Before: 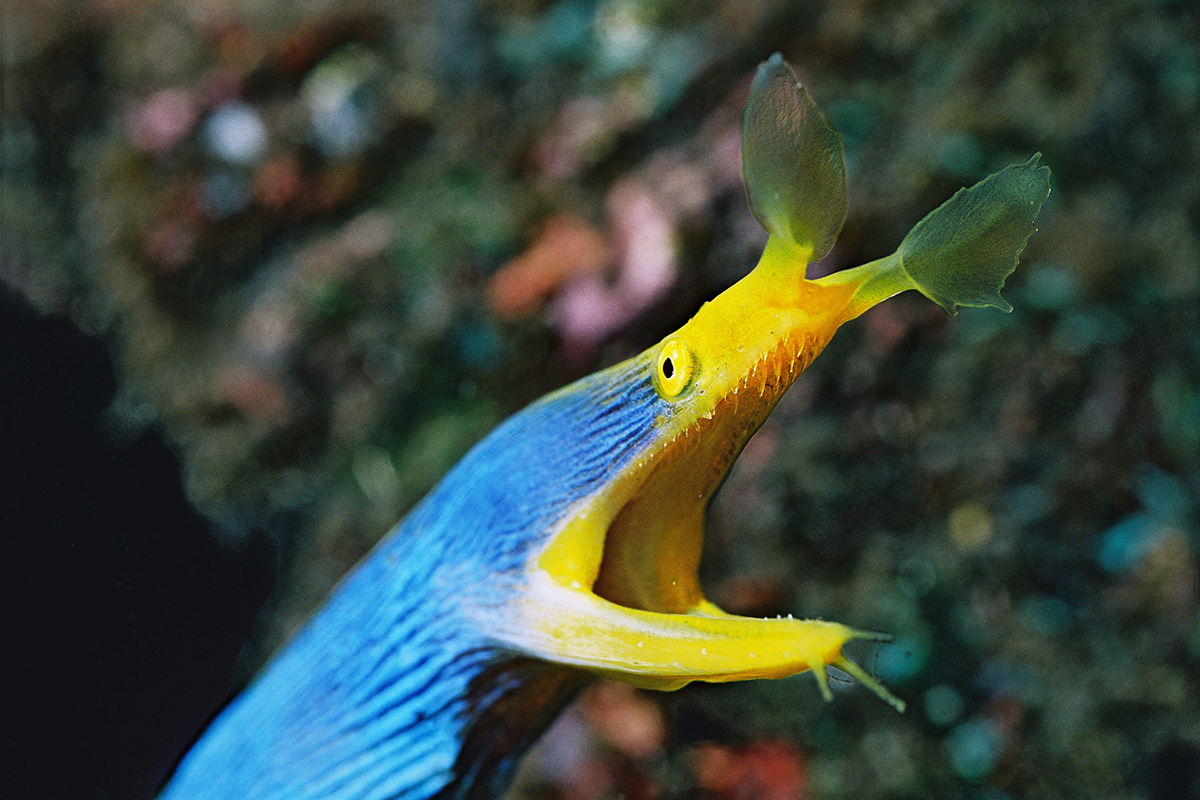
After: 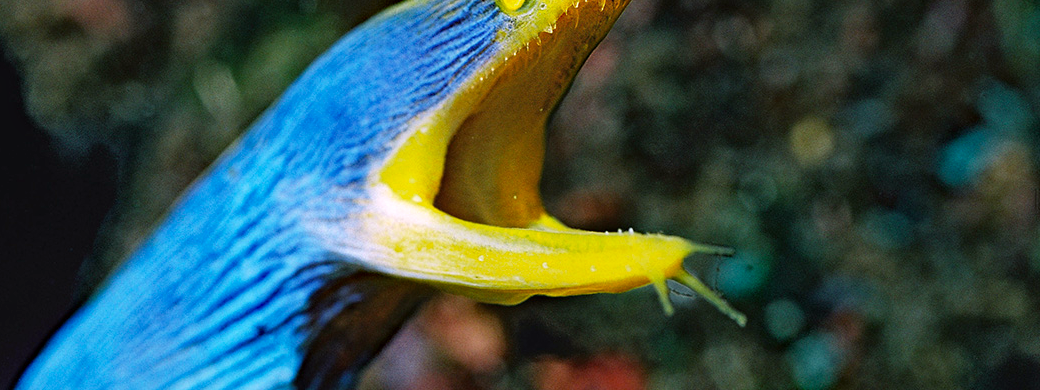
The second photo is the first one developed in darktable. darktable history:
crop and rotate: left 13.298%, top 48.256%, bottom 2.904%
haze removal: strength 0.302, distance 0.245, compatibility mode true, adaptive false
